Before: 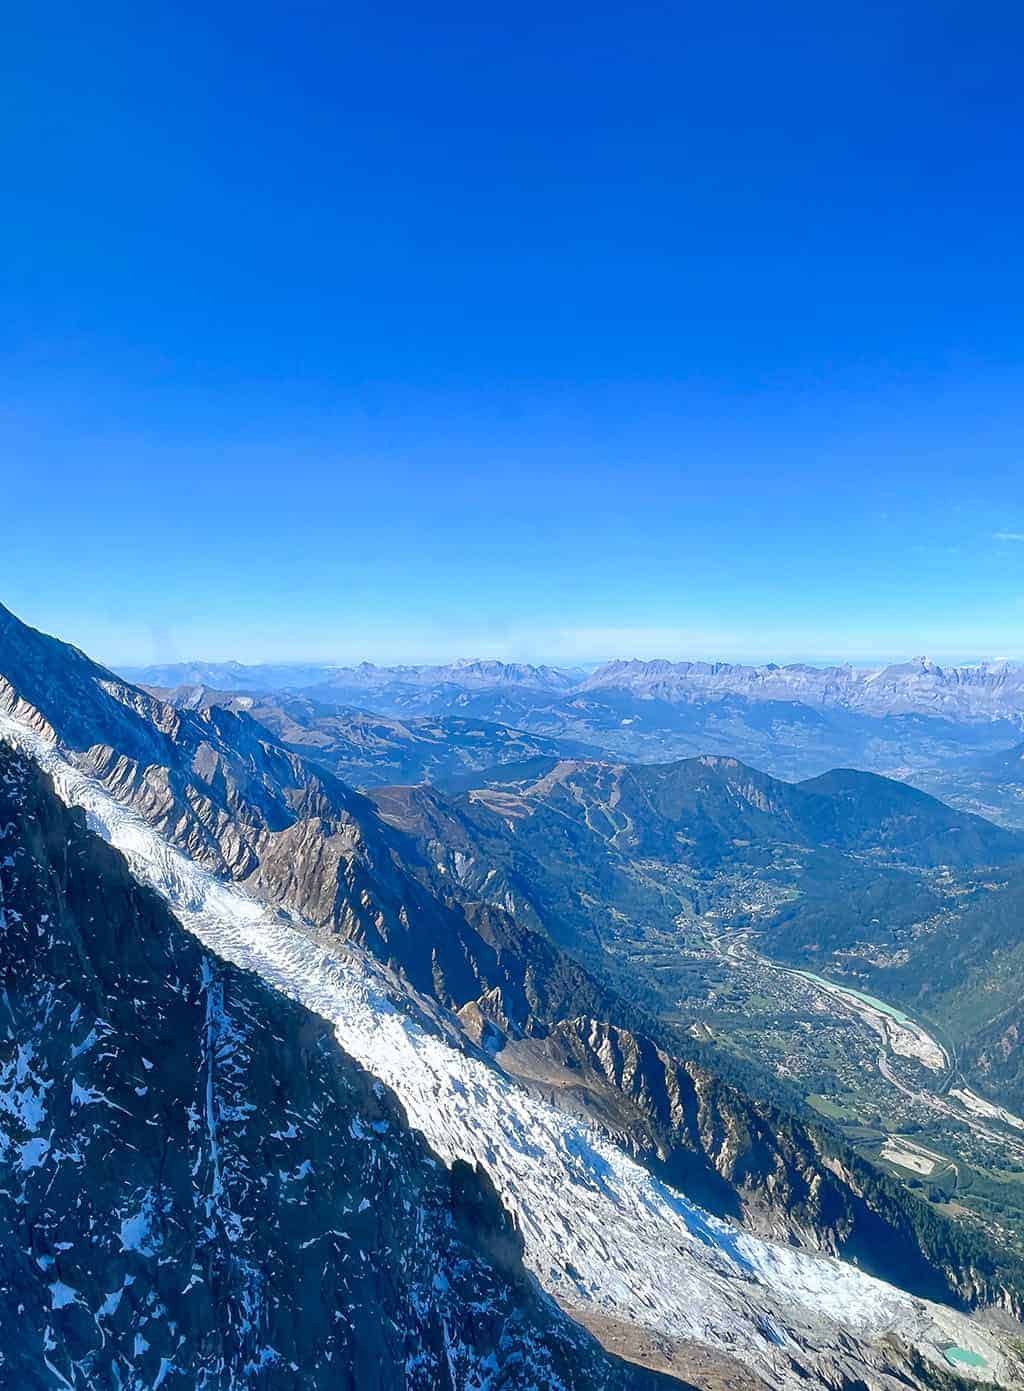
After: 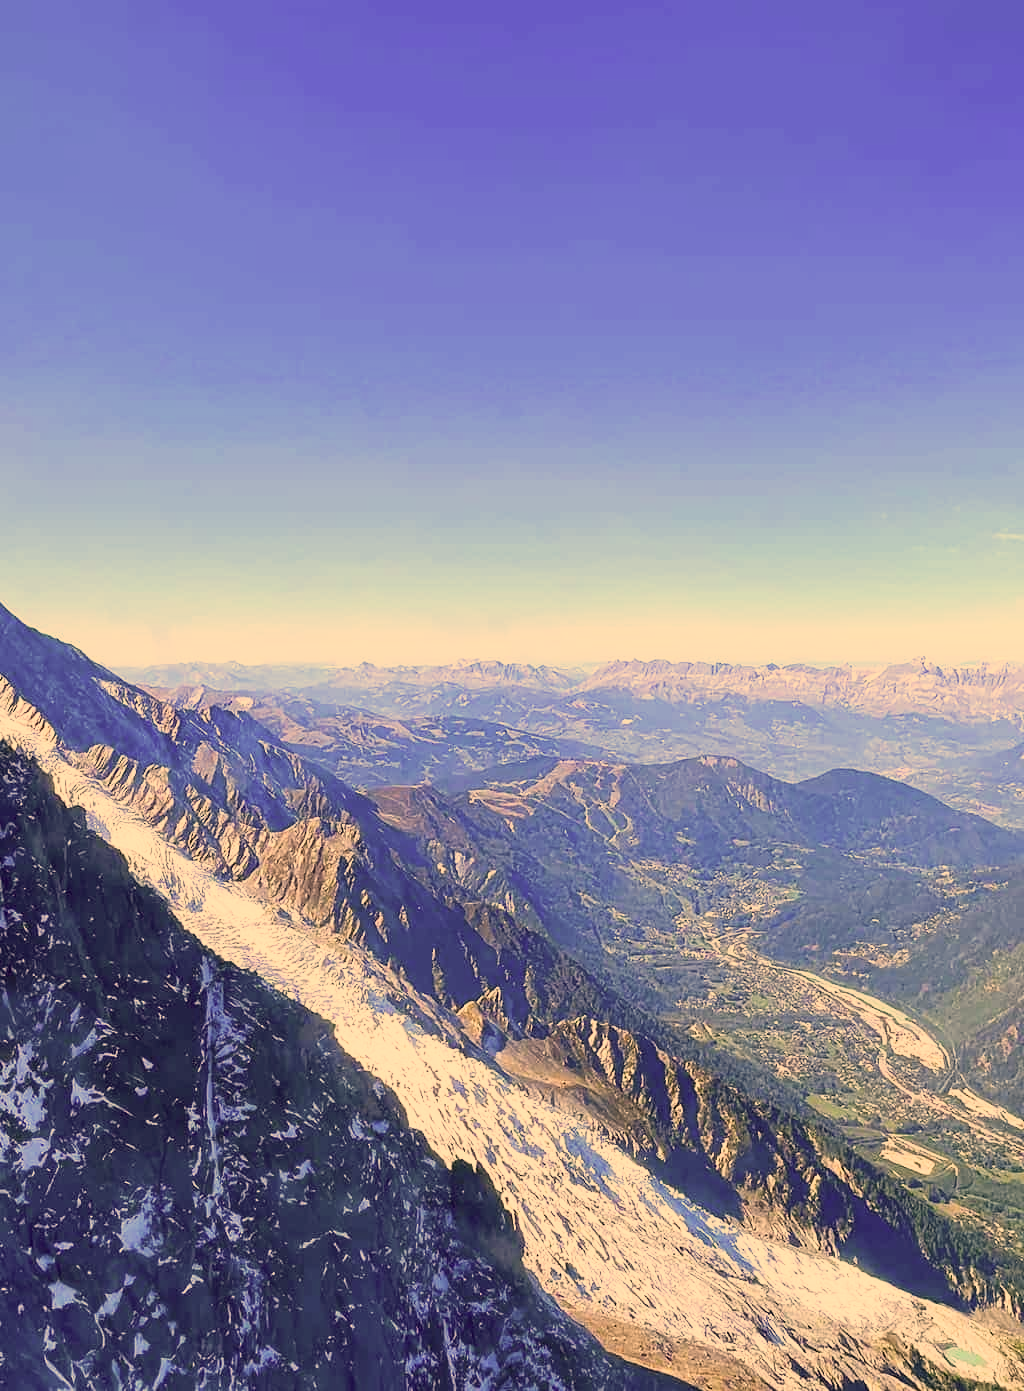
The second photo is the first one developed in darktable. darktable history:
color correction: highlights a* 17.94, highlights b* 35.39, shadows a* 1.48, shadows b* 6.42, saturation 1.01
base curve: curves: ch0 [(0, 0) (0.088, 0.125) (0.176, 0.251) (0.354, 0.501) (0.613, 0.749) (1, 0.877)], preserve colors none
